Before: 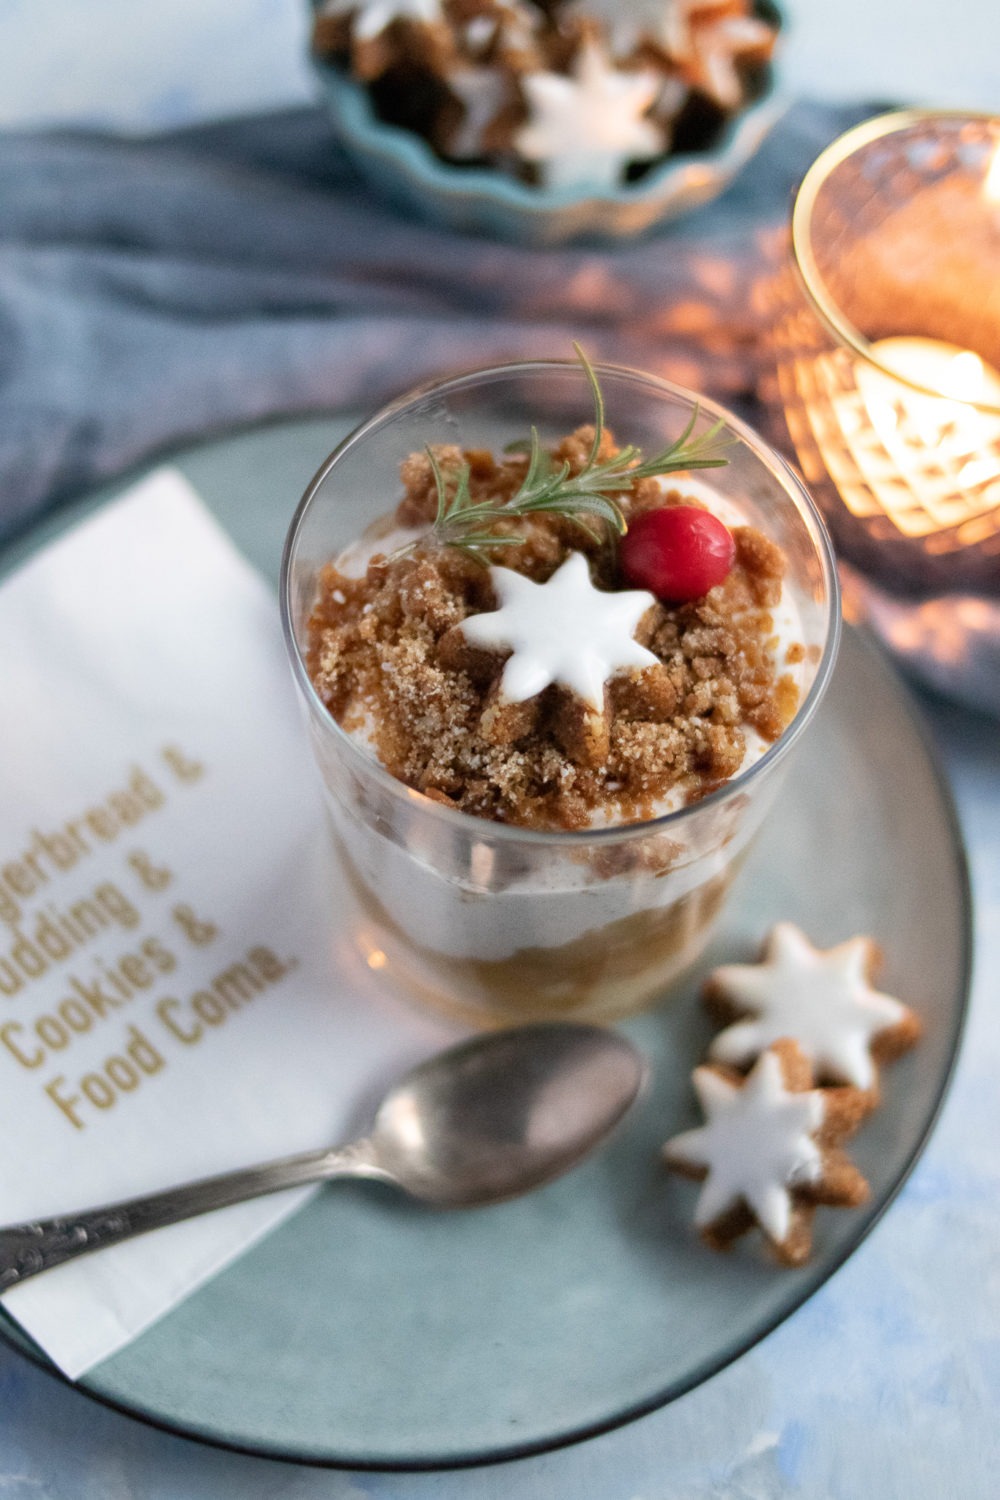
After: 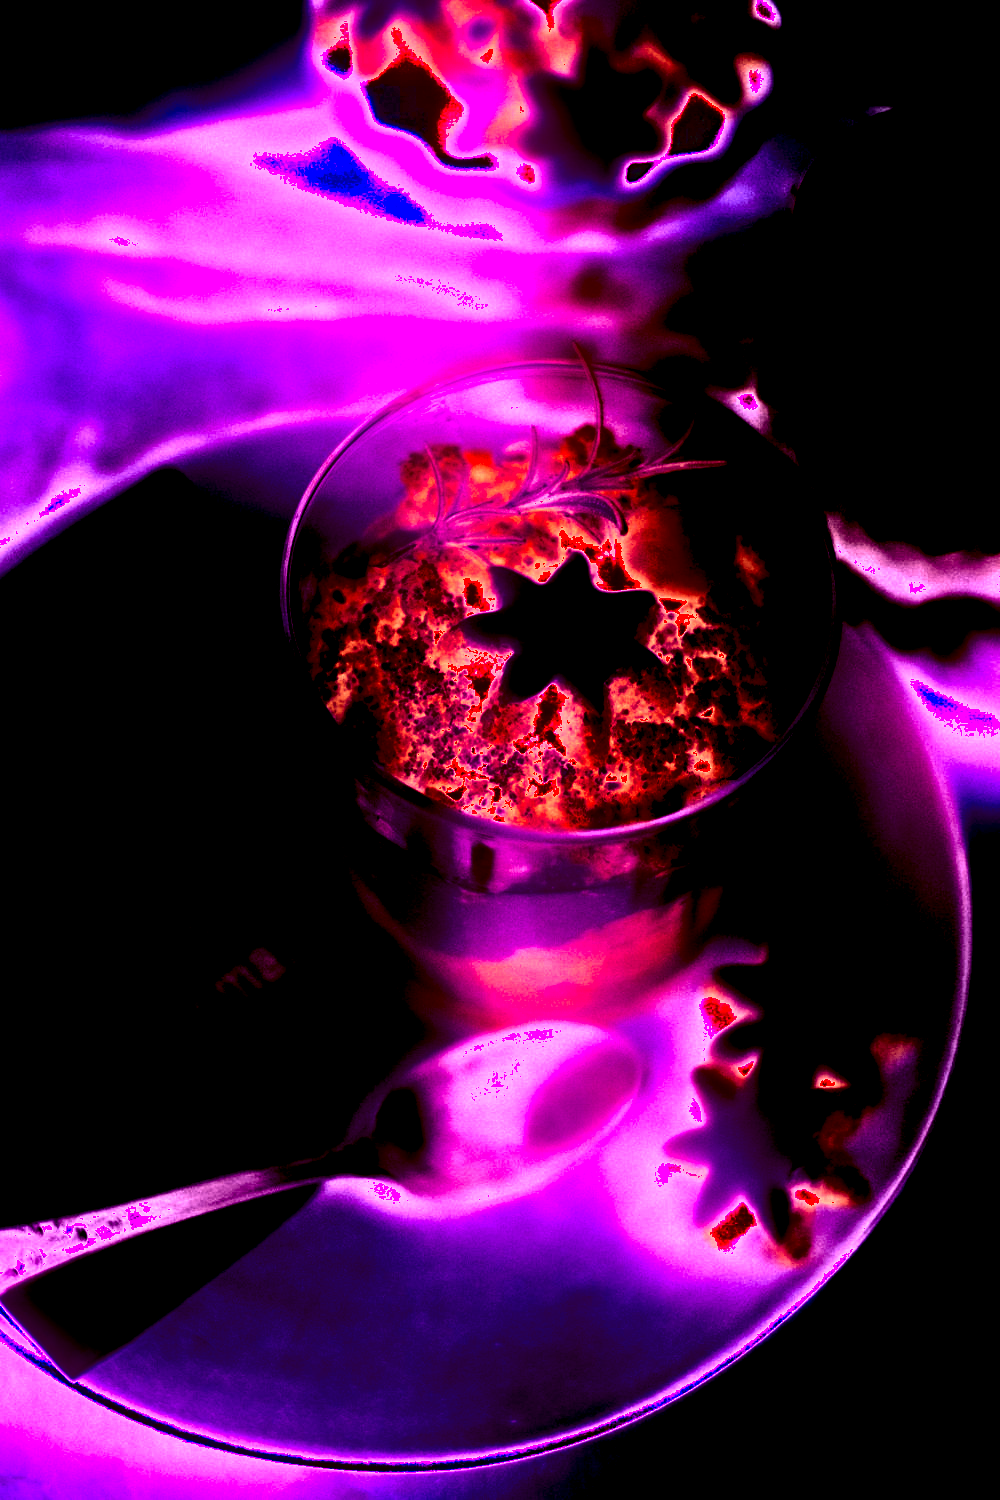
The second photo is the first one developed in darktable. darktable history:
white balance: red 8, blue 8
shadows and highlights: shadows 20.91, highlights -35.45, soften with gaussian
exposure: black level correction 0.007, exposure 0.159 EV, compensate highlight preservation false
